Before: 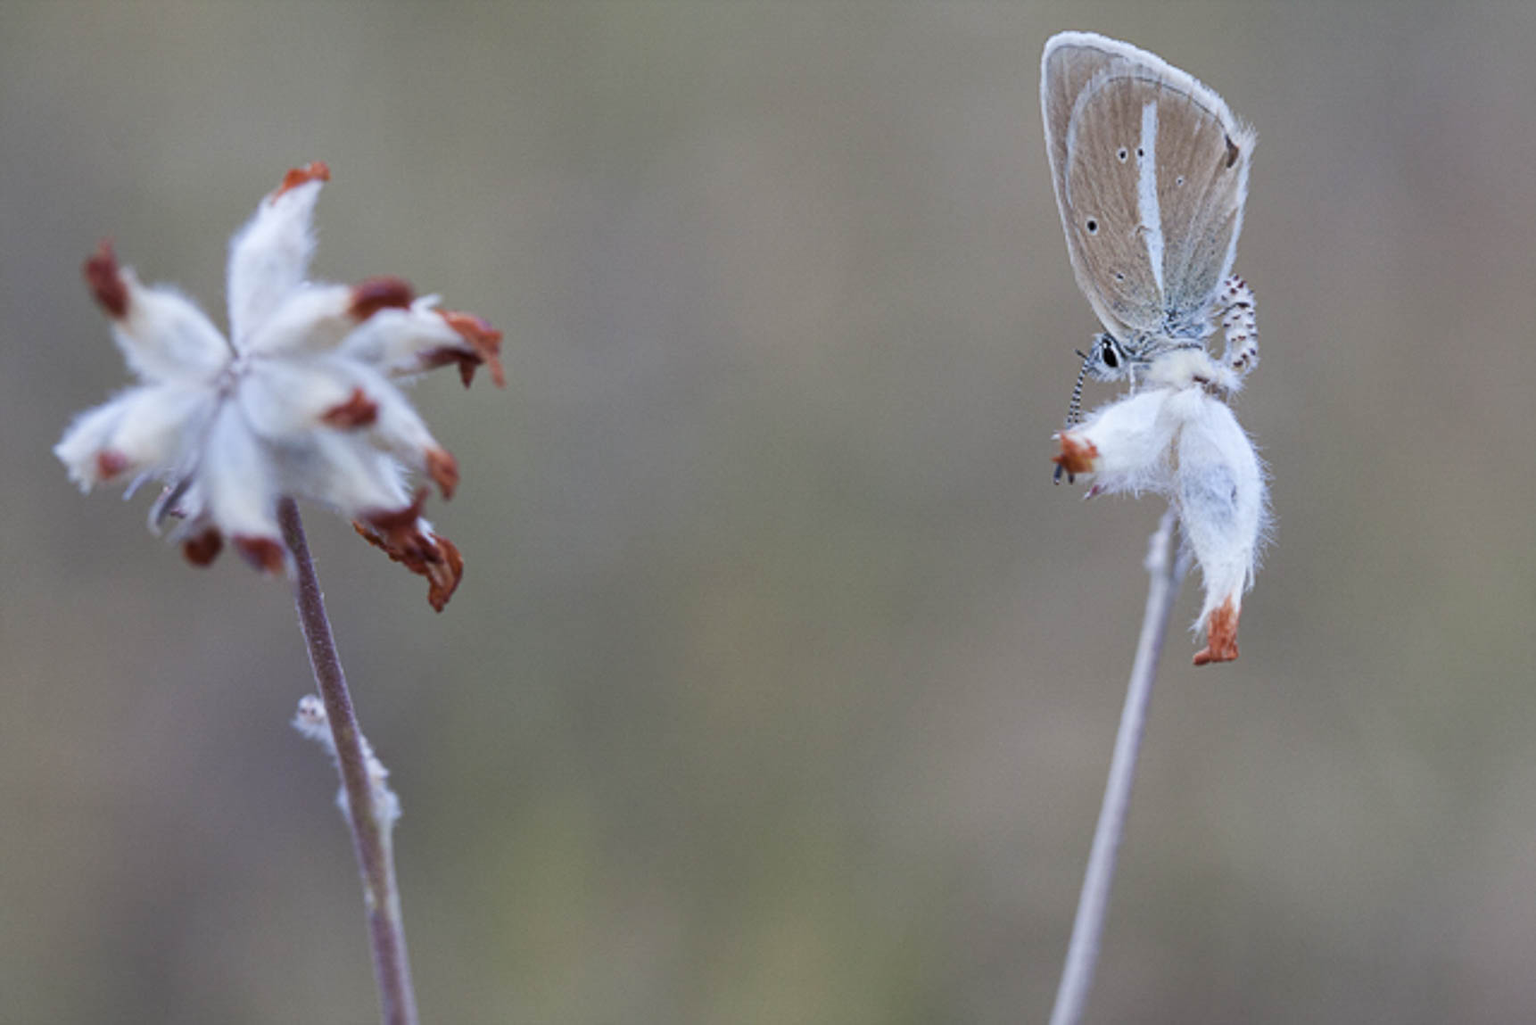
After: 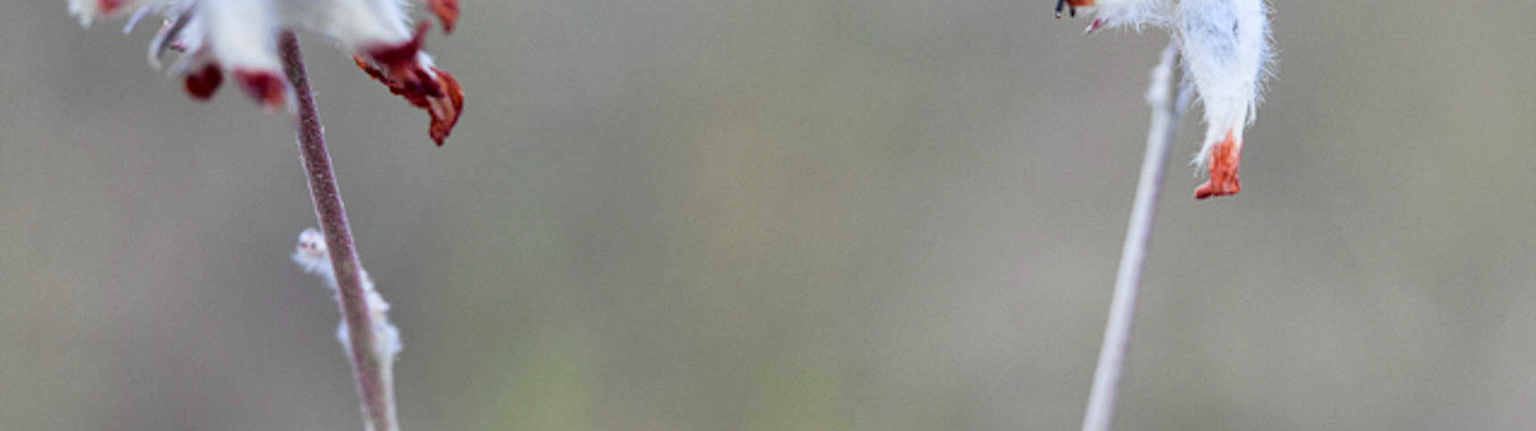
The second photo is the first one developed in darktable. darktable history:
local contrast: highlights 100%, shadows 100%, detail 120%, midtone range 0.2
tone curve: curves: ch0 [(0, 0) (0.135, 0.09) (0.326, 0.386) (0.489, 0.573) (0.663, 0.749) (0.854, 0.897) (1, 0.974)]; ch1 [(0, 0) (0.366, 0.367) (0.475, 0.453) (0.494, 0.493) (0.504, 0.497) (0.544, 0.569) (0.562, 0.605) (0.622, 0.694) (1, 1)]; ch2 [(0, 0) (0.333, 0.346) (0.375, 0.375) (0.424, 0.43) (0.476, 0.492) (0.502, 0.503) (0.533, 0.534) (0.572, 0.603) (0.605, 0.656) (0.641, 0.709) (1, 1)], color space Lab, independent channels, preserve colors none
crop: top 45.551%, bottom 12.262%
